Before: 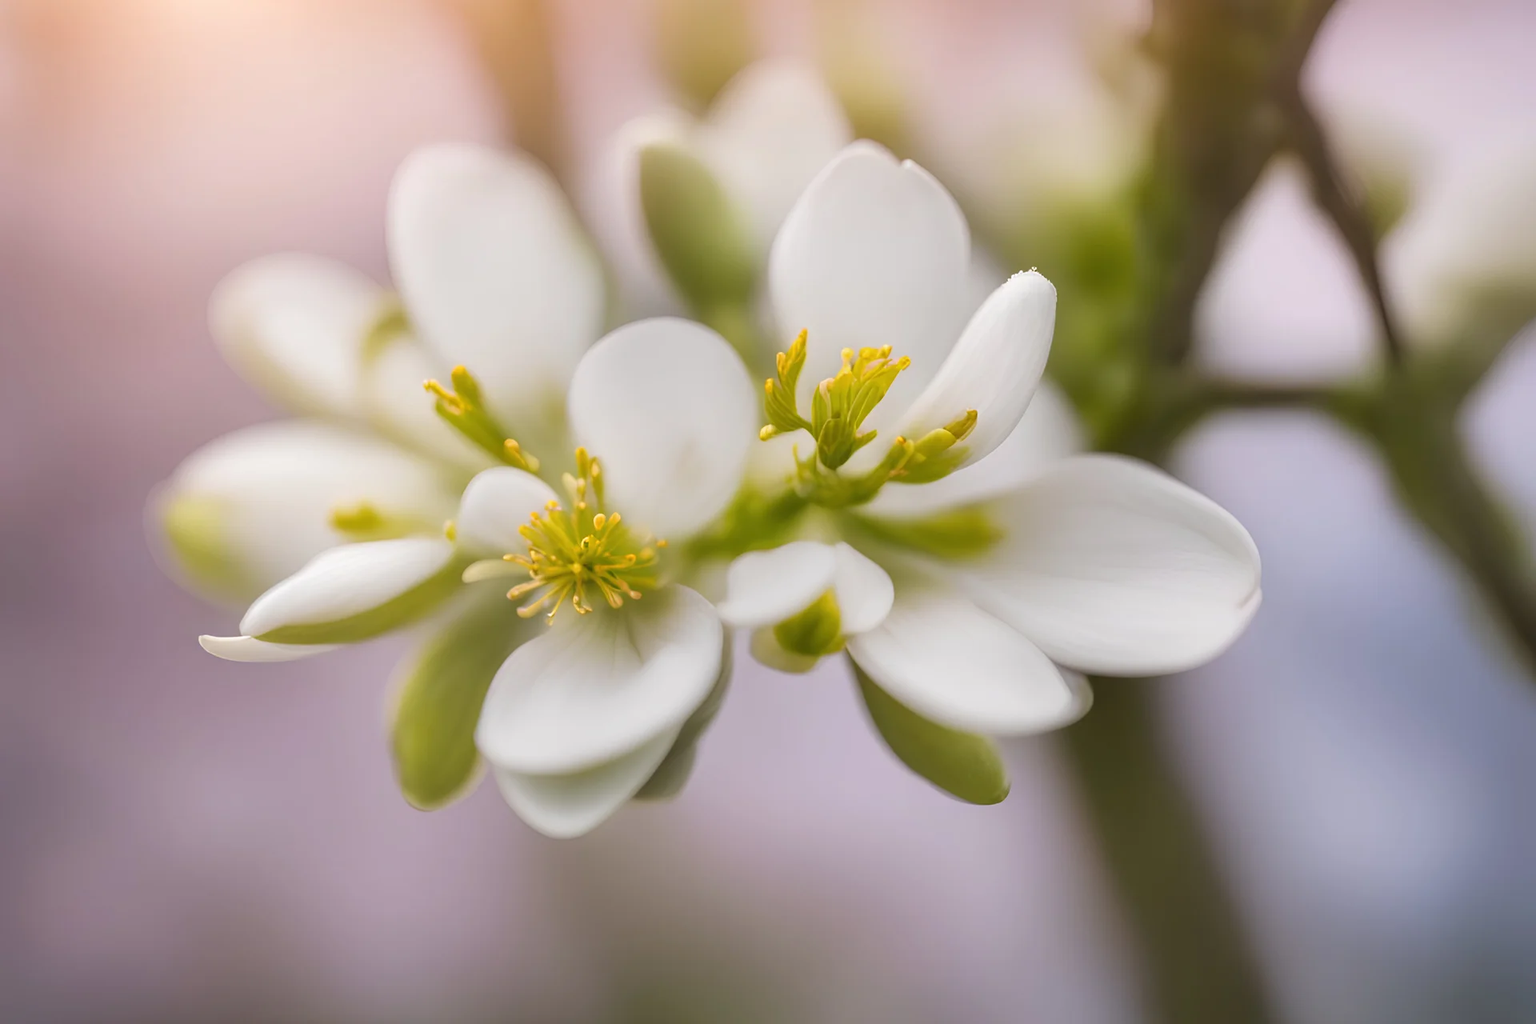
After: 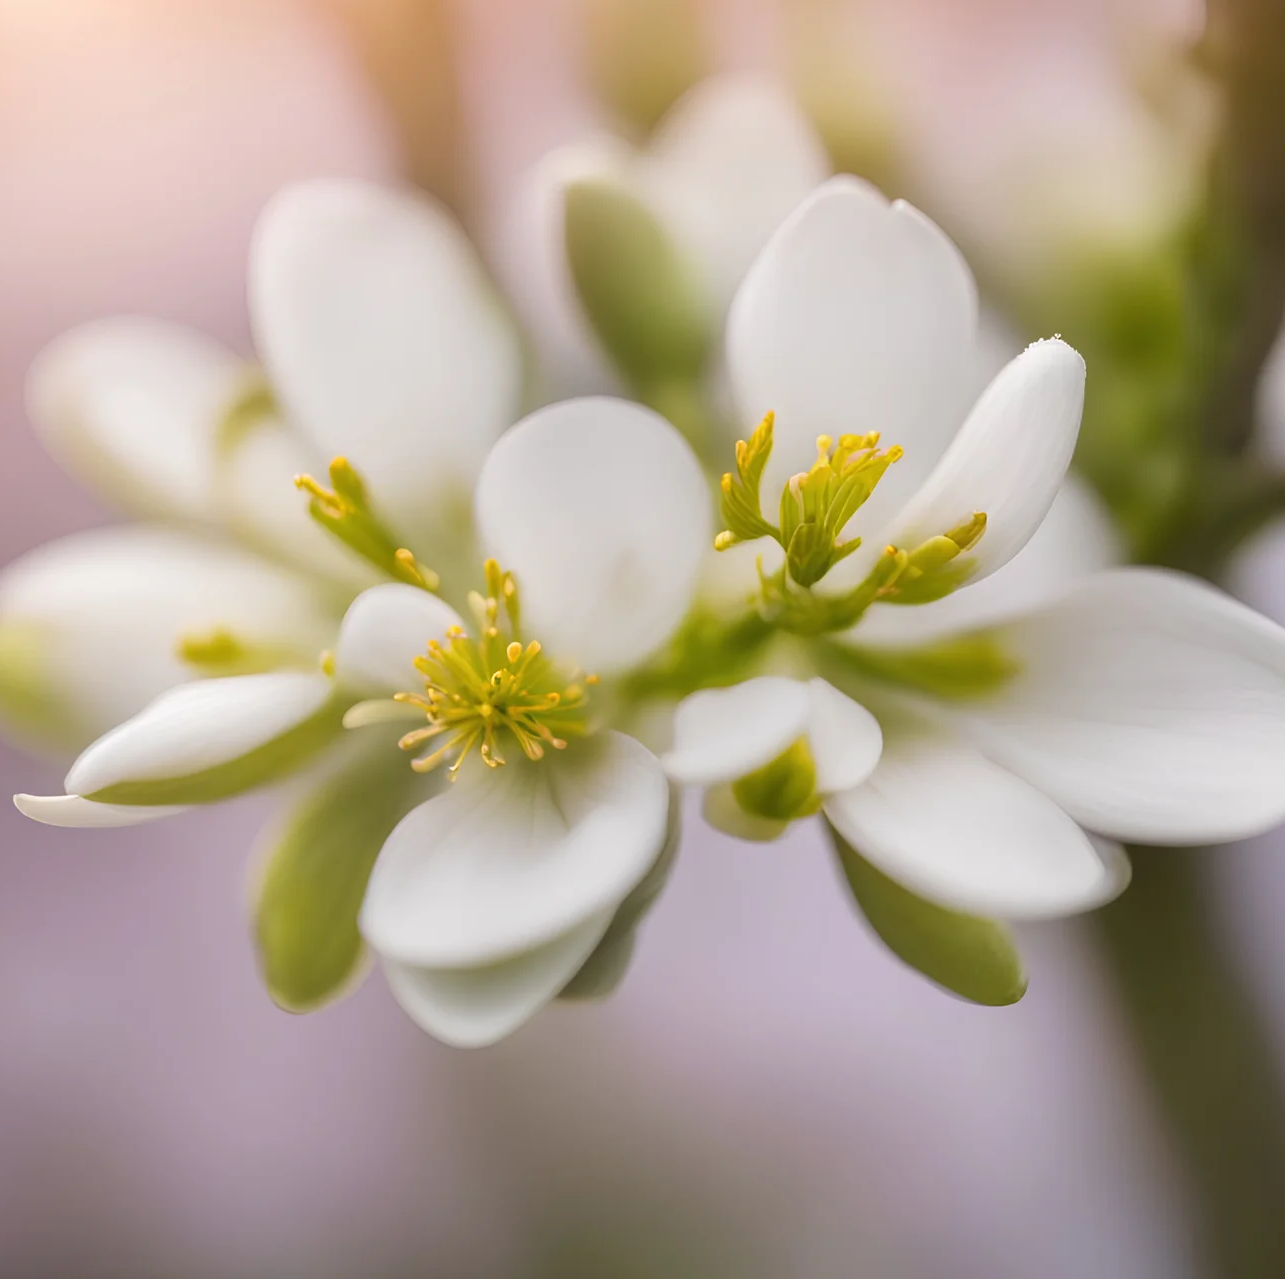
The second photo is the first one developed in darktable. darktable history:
crop and rotate: left 12.284%, right 20.754%
